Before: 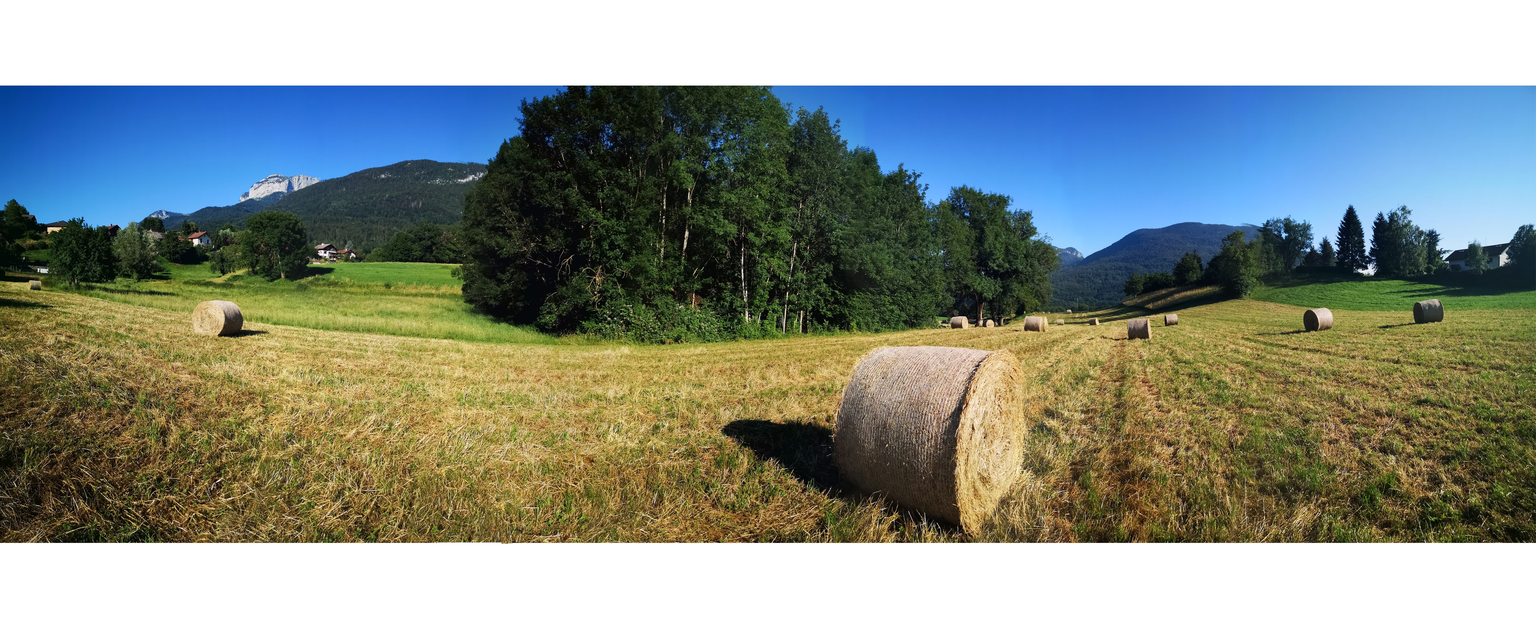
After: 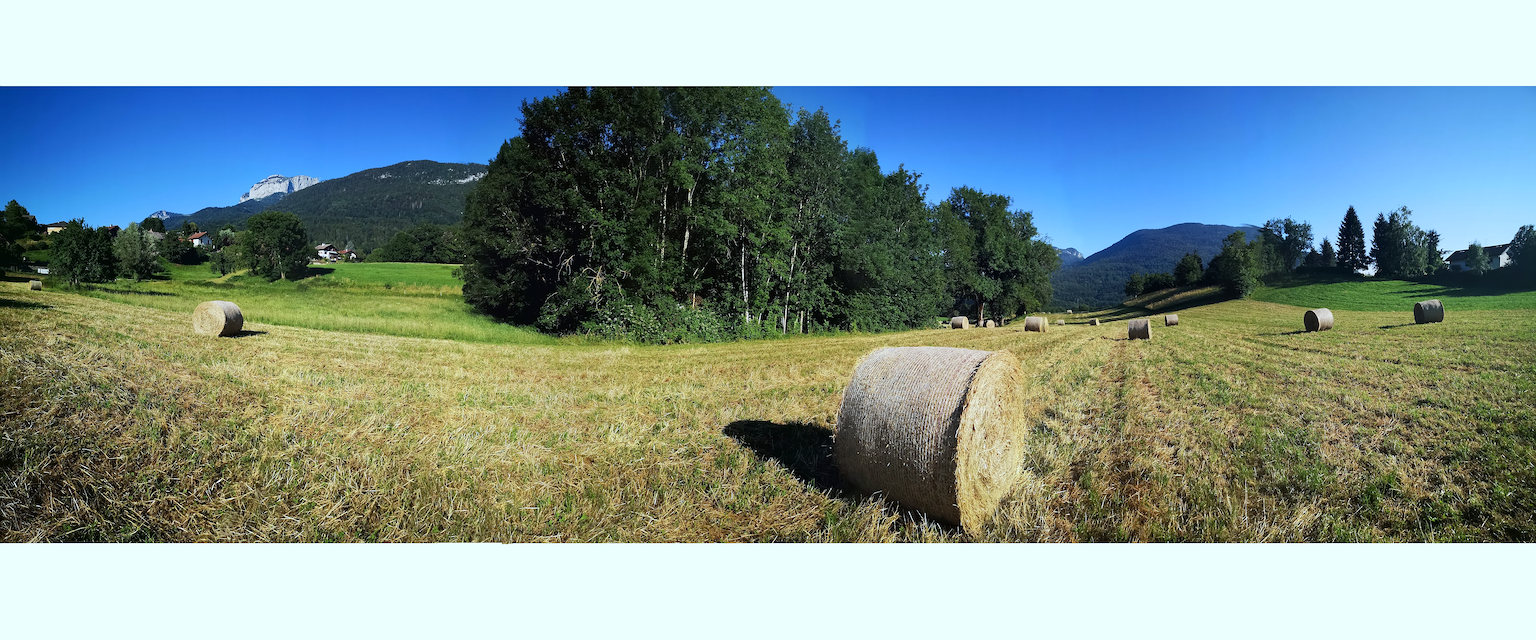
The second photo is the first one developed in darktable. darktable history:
sharpen: on, module defaults
white balance: red 0.925, blue 1.046
